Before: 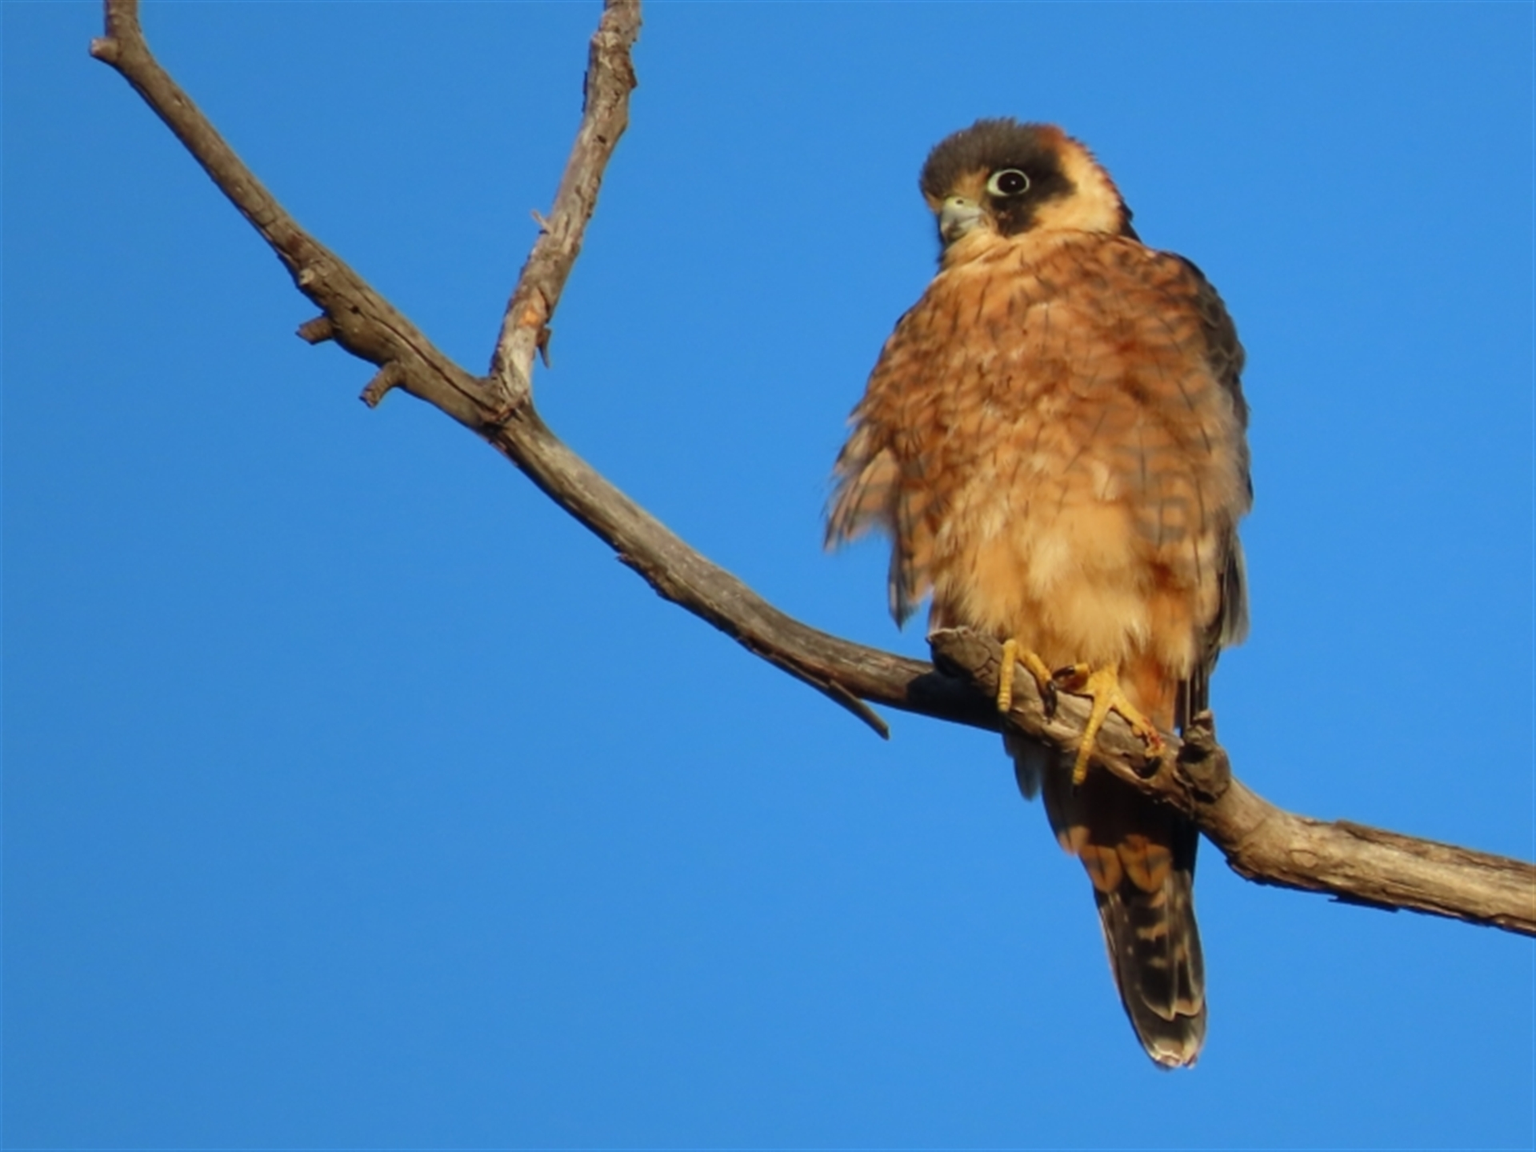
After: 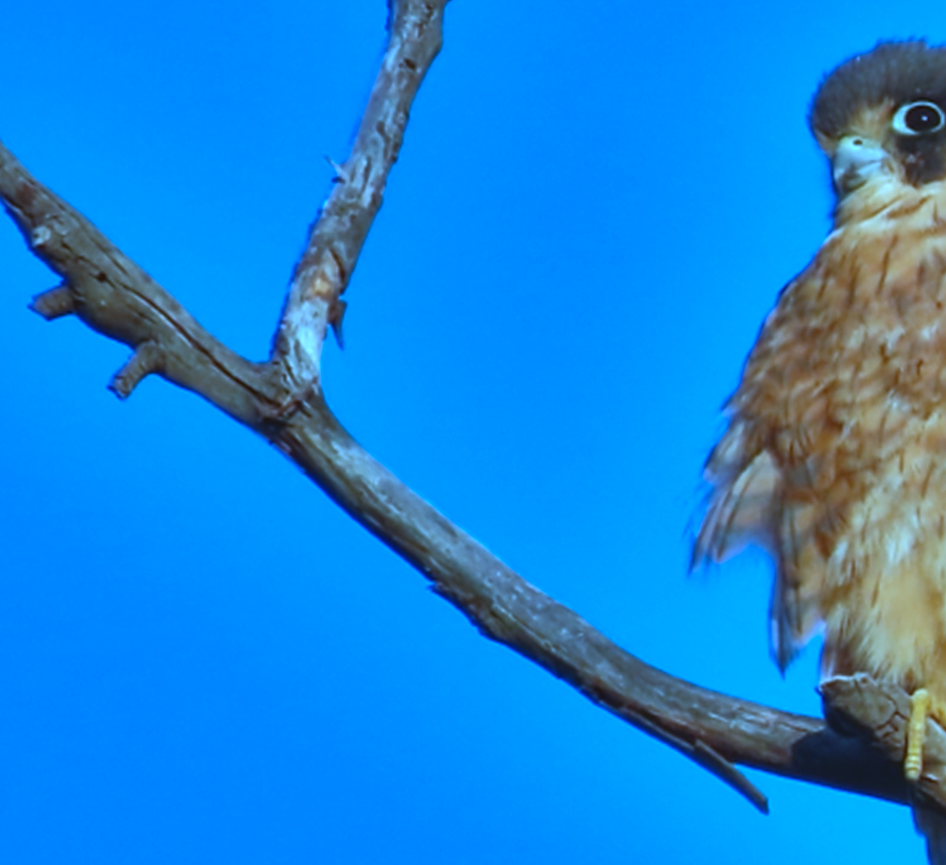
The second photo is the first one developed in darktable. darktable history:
color balance: output saturation 110%
contrast brightness saturation: contrast -0.1, saturation -0.1
crop: left 17.835%, top 7.675%, right 32.881%, bottom 32.213%
color correction: highlights a* -11.71, highlights b* -15.58
sharpen: on, module defaults
exposure: exposure 0.657 EV, compensate highlight preservation false
white balance: red 0.766, blue 1.537
shadows and highlights: shadows 24.5, highlights -78.15, soften with gaussian
